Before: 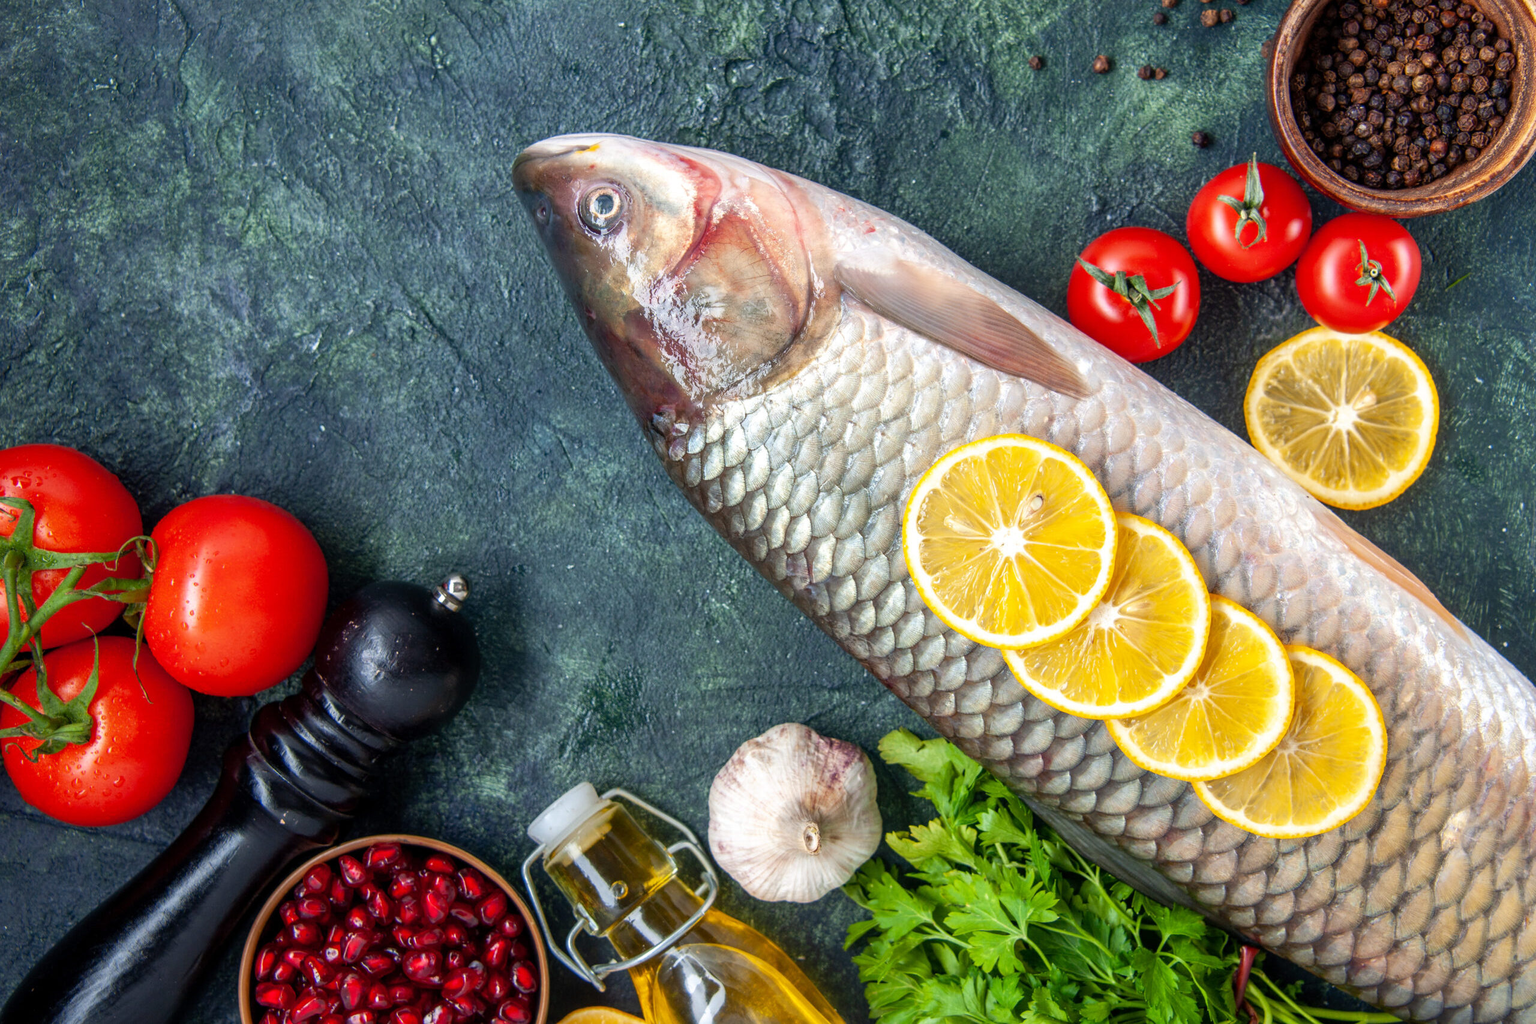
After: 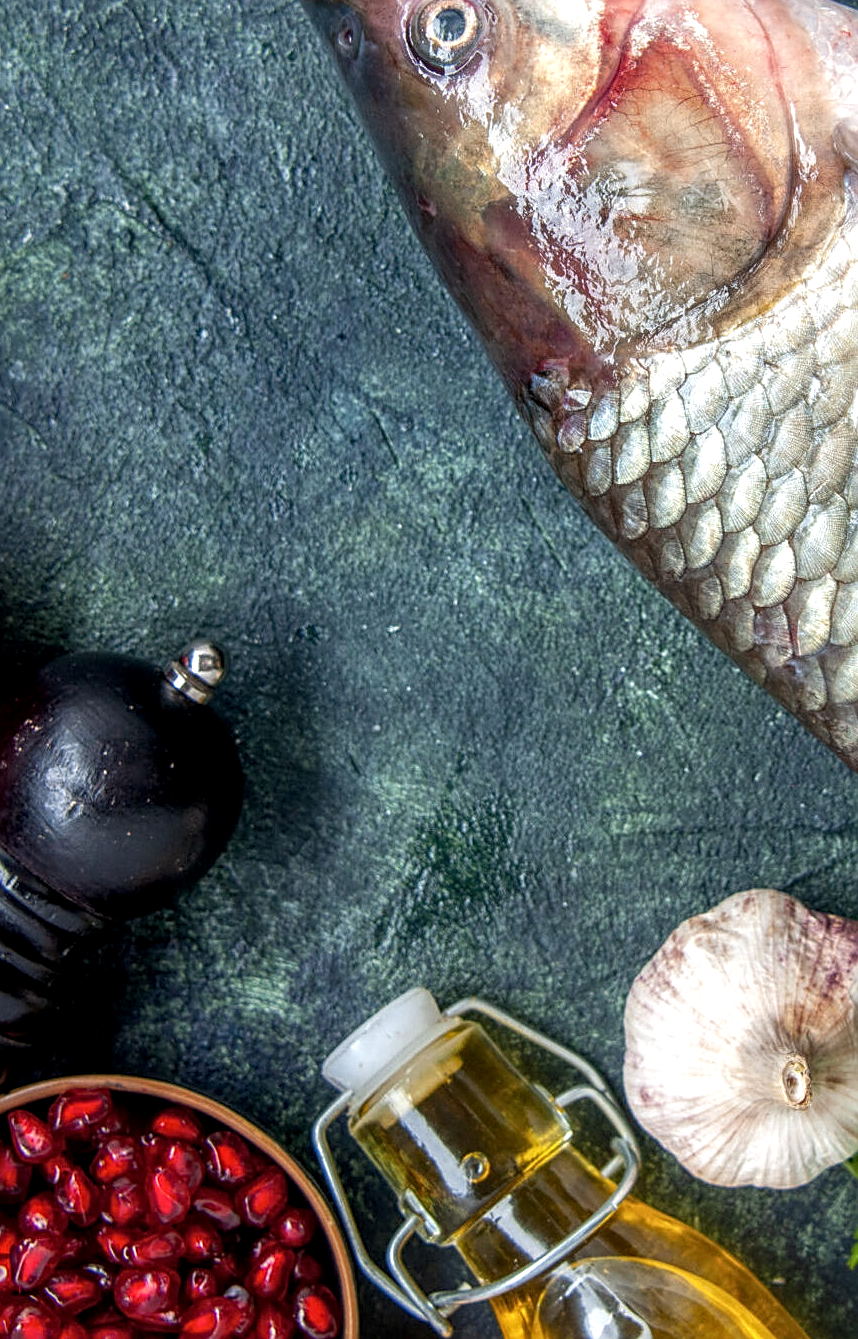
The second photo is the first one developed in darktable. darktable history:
crop and rotate: left 21.77%, top 18.528%, right 44.676%, bottom 2.997%
sharpen: on, module defaults
white balance: emerald 1
local contrast: highlights 99%, shadows 86%, detail 160%, midtone range 0.2
